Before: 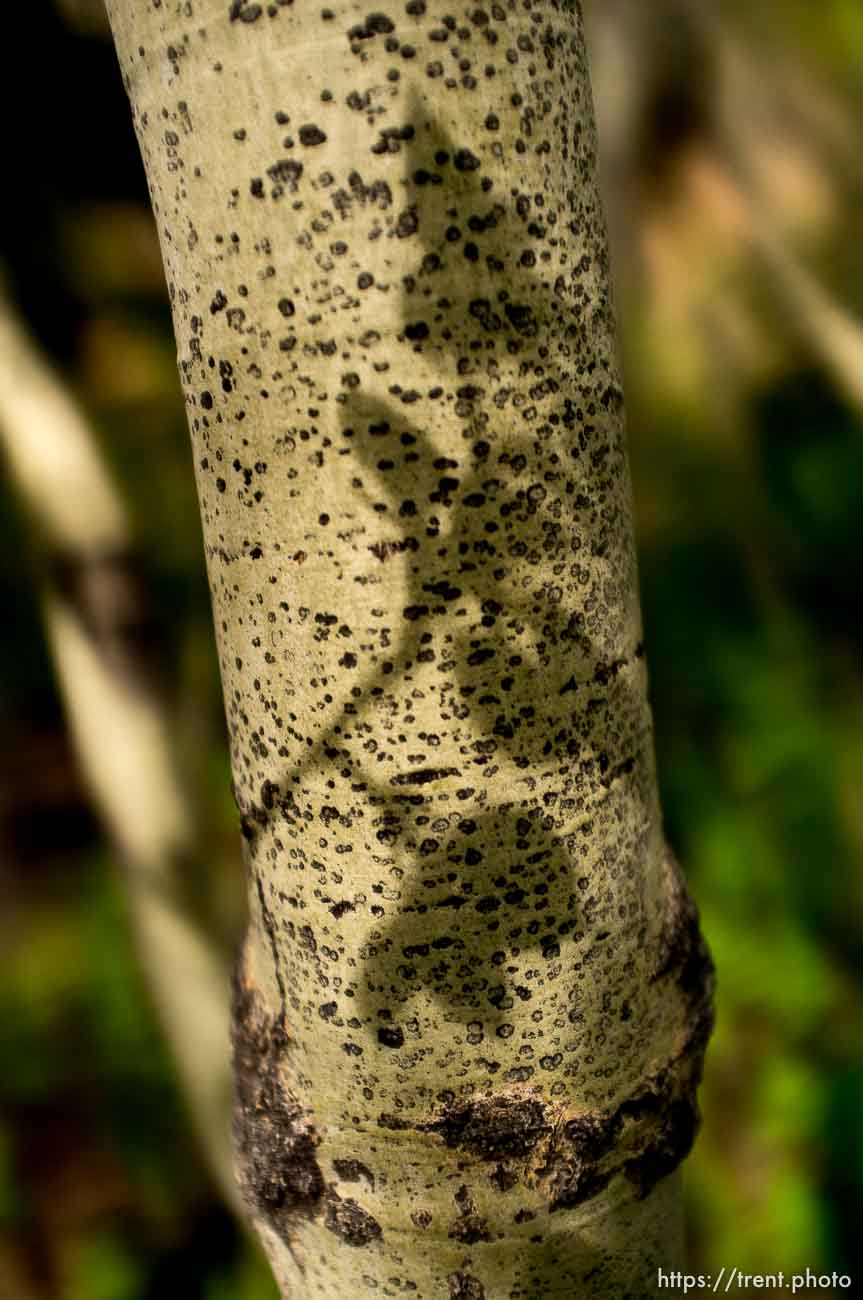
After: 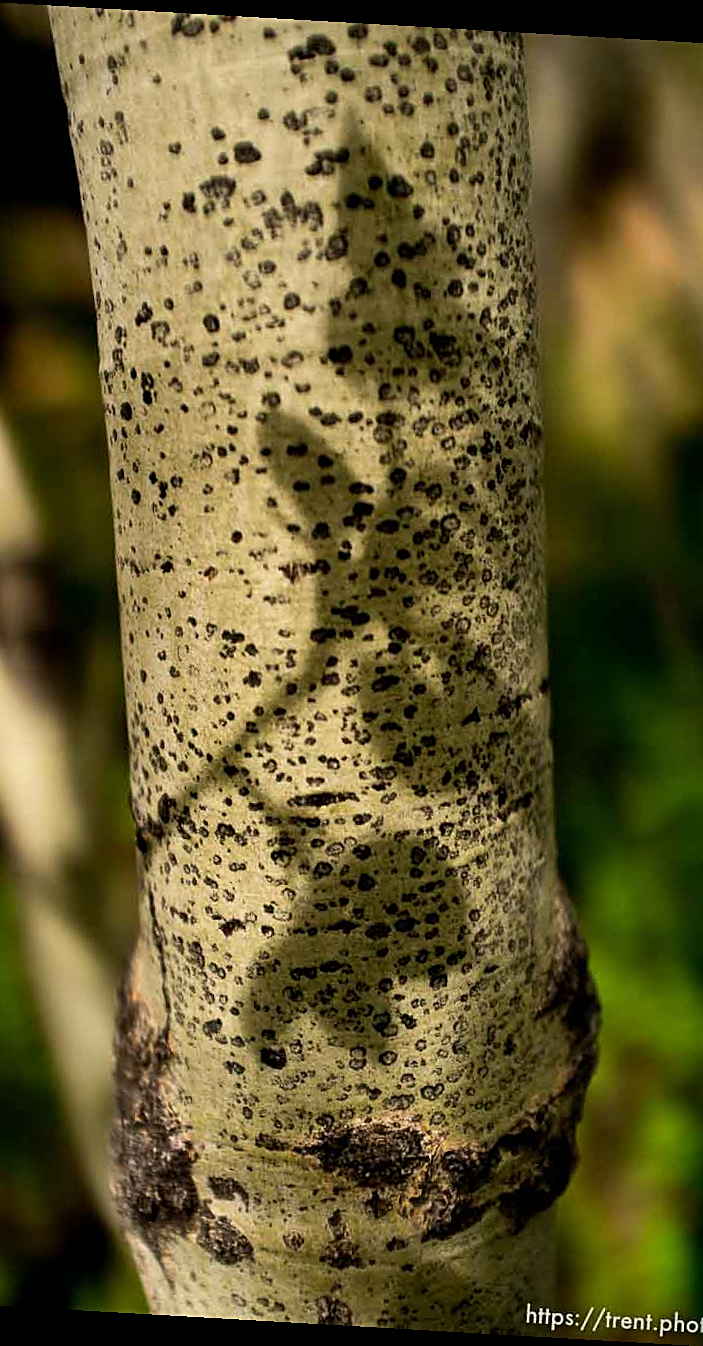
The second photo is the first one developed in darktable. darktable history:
sharpen: on, module defaults
exposure: exposure -0.063 EV, compensate exposure bias true, compensate highlight preservation false
crop and rotate: angle -3.31°, left 14.076%, top 0.019%, right 10.783%, bottom 0.036%
